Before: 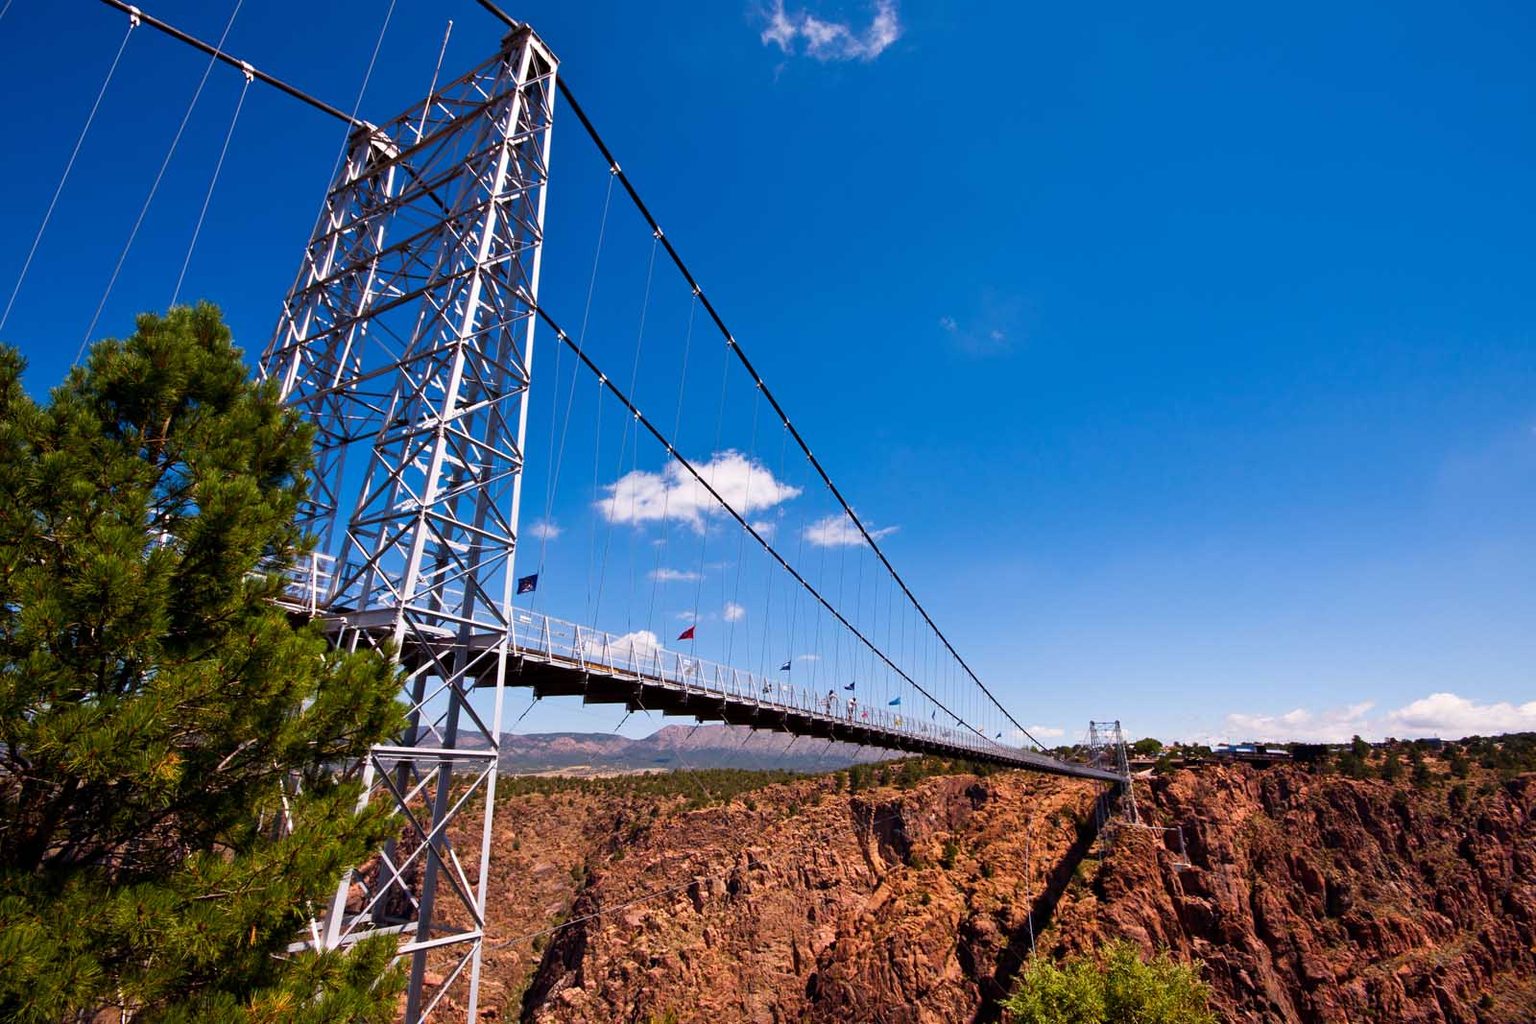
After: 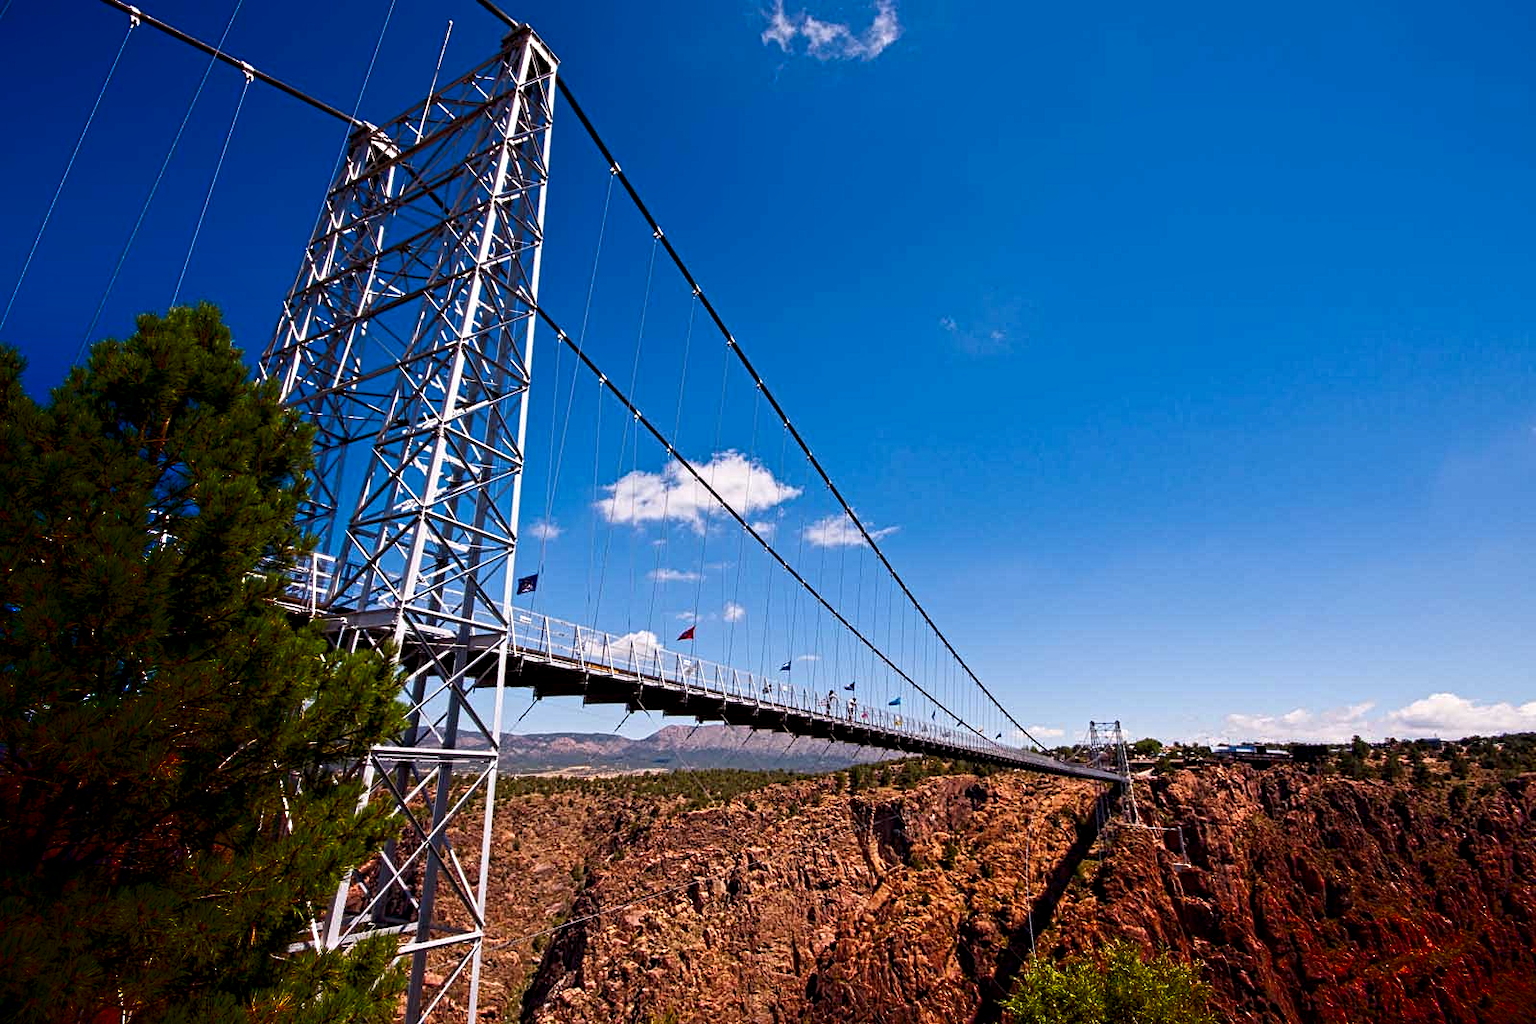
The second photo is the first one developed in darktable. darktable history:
exposure: black level correction 0.001, compensate highlight preservation false
shadows and highlights: shadows -86.85, highlights -36.85, soften with gaussian
contrast equalizer: y [[0.5, 0.5, 0.5, 0.539, 0.64, 0.611], [0.5 ×6], [0.5 ×6], [0 ×6], [0 ×6]]
